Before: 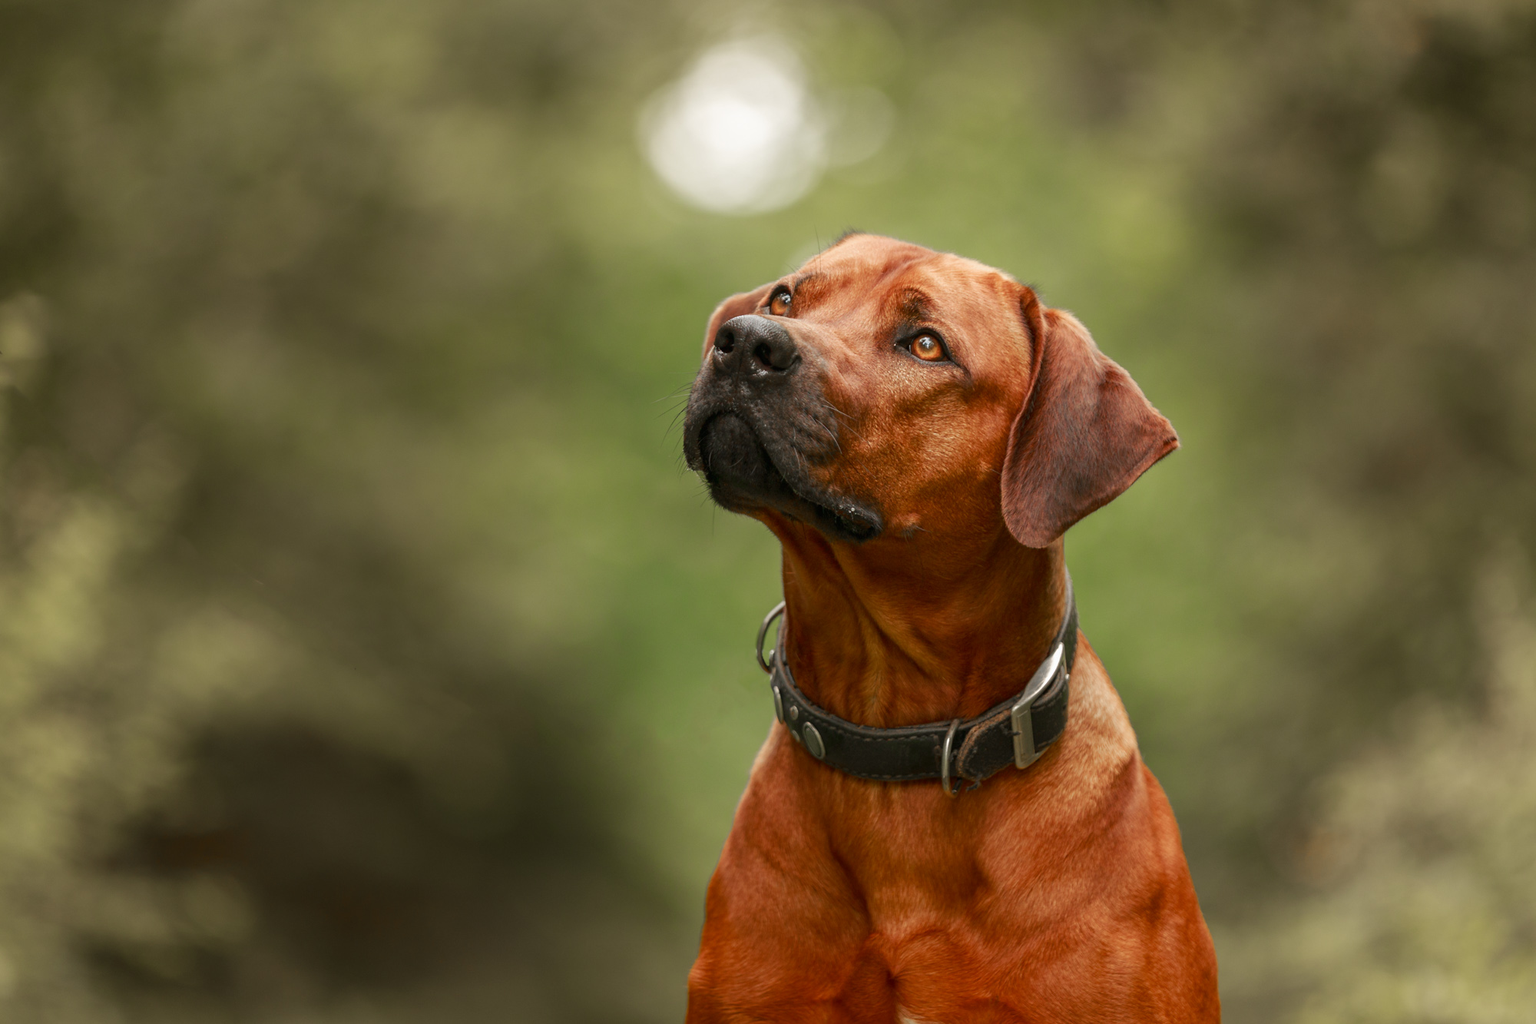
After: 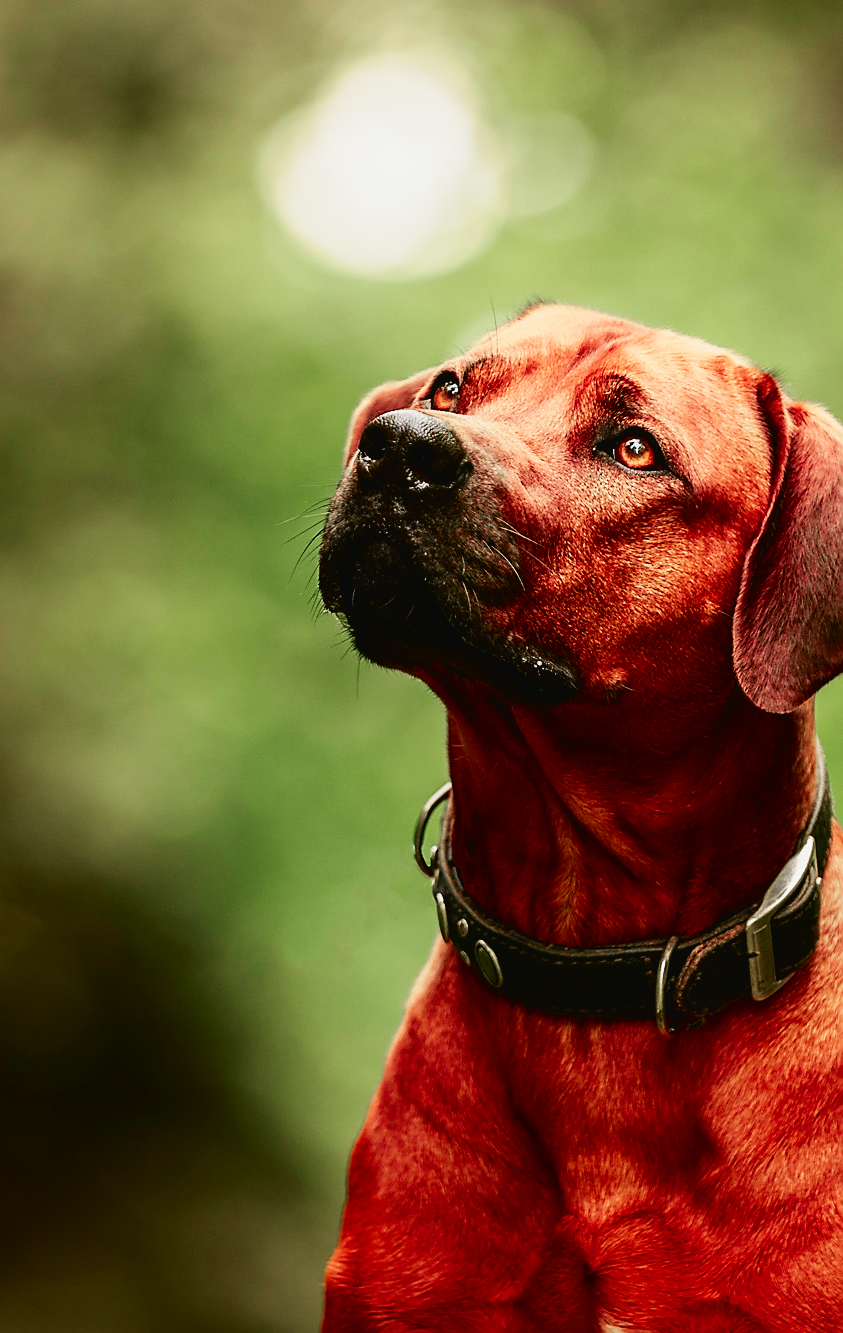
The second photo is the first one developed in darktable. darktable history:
tone curve: curves: ch0 [(0, 0.024) (0.049, 0.038) (0.176, 0.162) (0.311, 0.337) (0.416, 0.471) (0.565, 0.658) (0.817, 0.911) (1, 1)]; ch1 [(0, 0) (0.351, 0.347) (0.446, 0.42) (0.481, 0.463) (0.504, 0.504) (0.522, 0.521) (0.546, 0.563) (0.622, 0.664) (0.728, 0.786) (1, 1)]; ch2 [(0, 0) (0.327, 0.324) (0.427, 0.413) (0.458, 0.444) (0.502, 0.504) (0.526, 0.539) (0.547, 0.581) (0.601, 0.61) (0.76, 0.765) (1, 1)], color space Lab, independent channels, preserve colors none
sharpen: radius 1.4, amount 1.25, threshold 0.7
crop: left 28.583%, right 29.231%
sigmoid: contrast 1.8, skew -0.2, preserve hue 0%, red attenuation 0.1, red rotation 0.035, green attenuation 0.1, green rotation -0.017, blue attenuation 0.15, blue rotation -0.052, base primaries Rec2020
